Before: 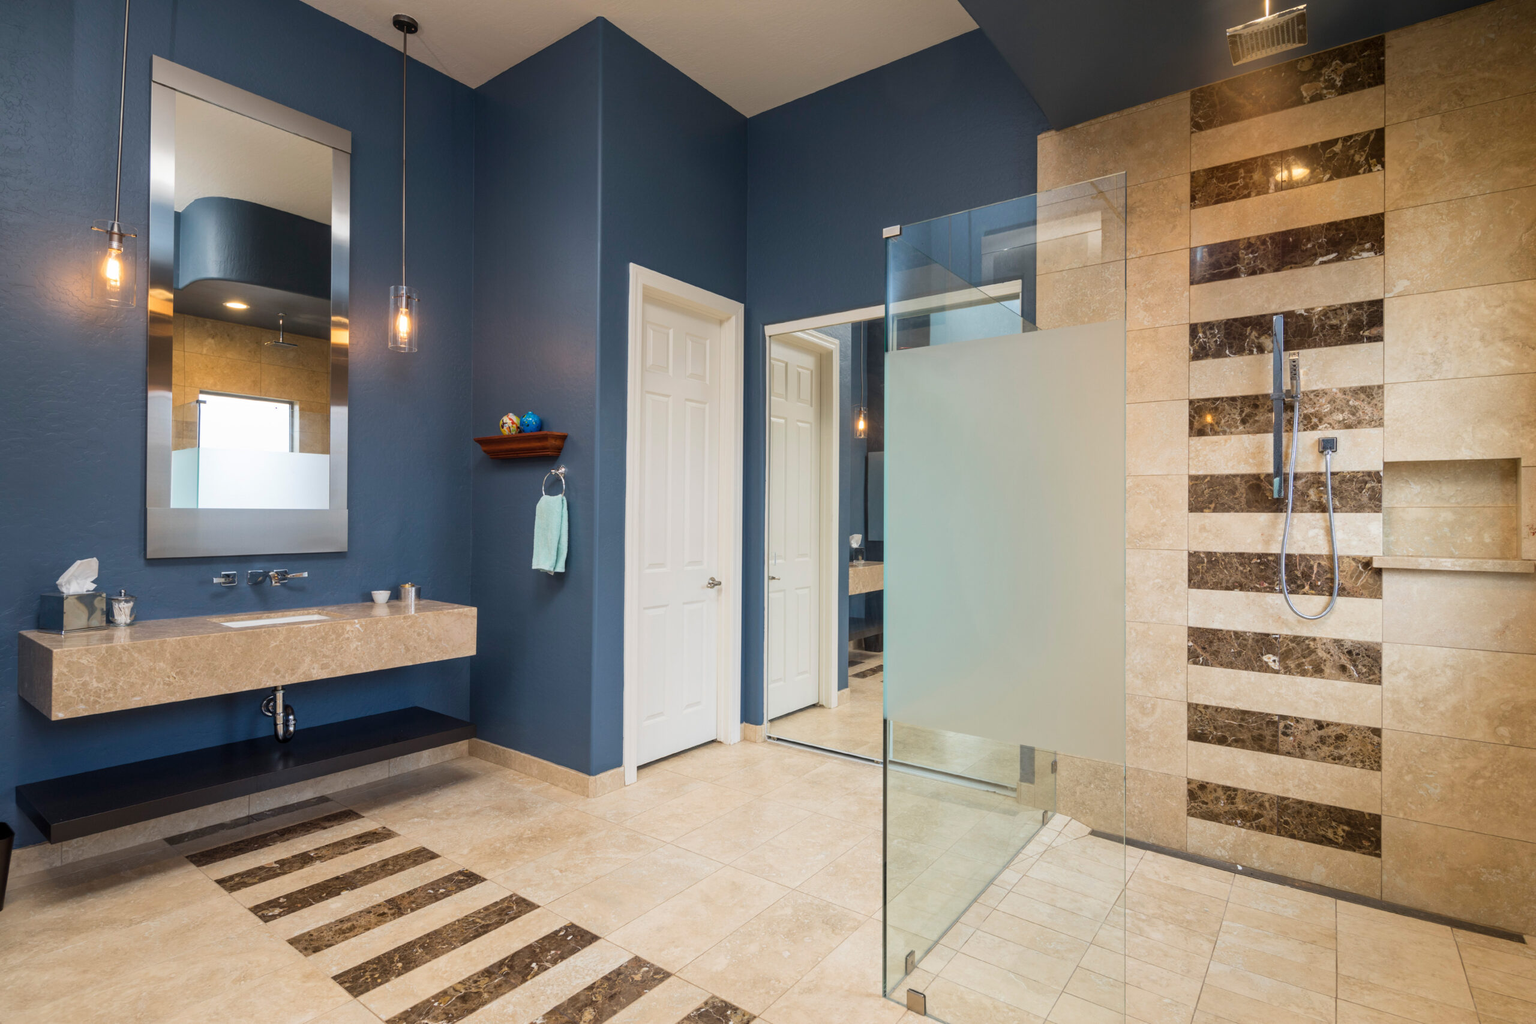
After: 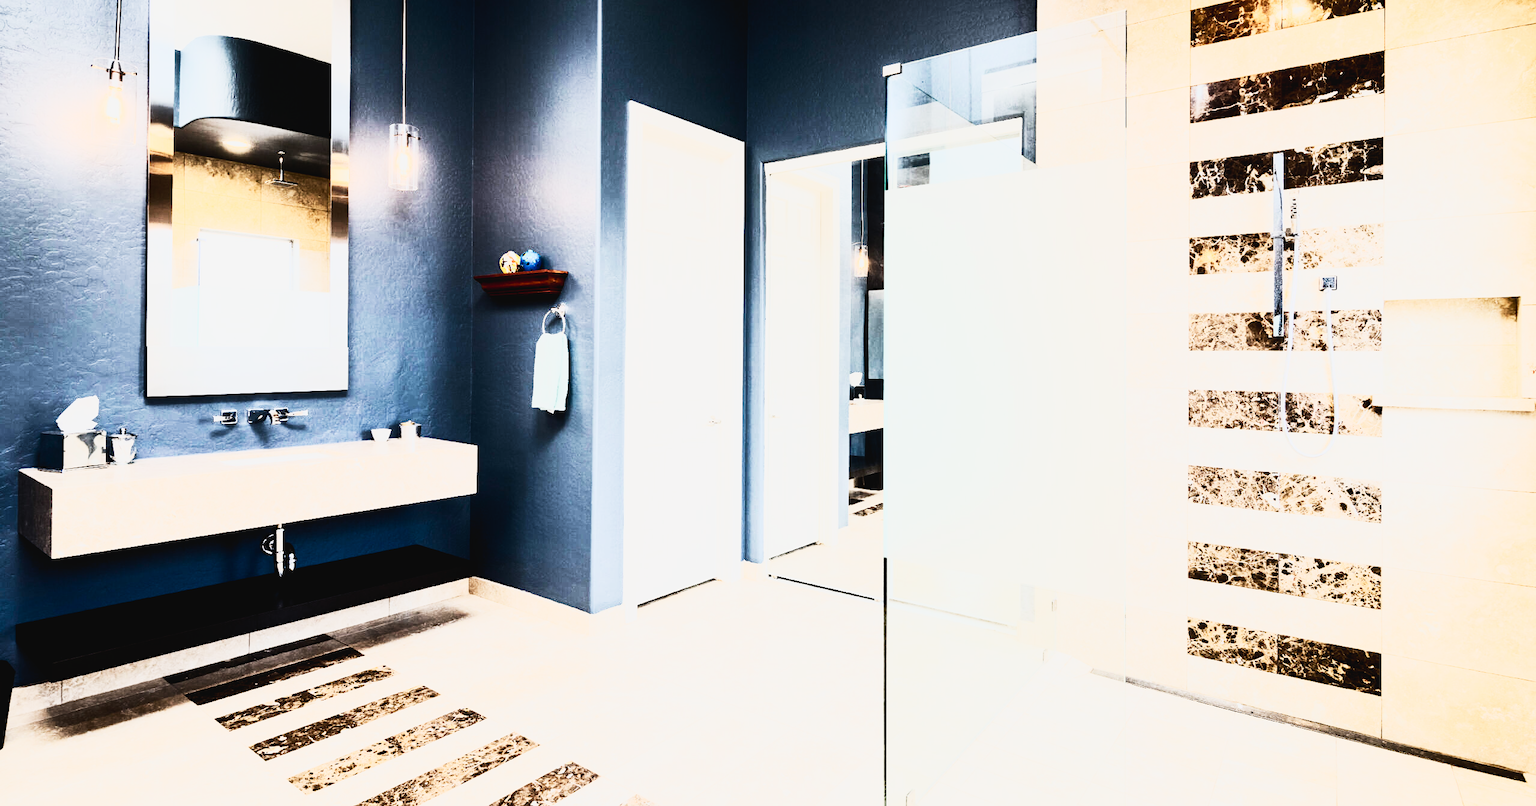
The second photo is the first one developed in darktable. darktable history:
exposure: black level correction 0.001, exposure 1 EV, compensate highlight preservation false
crop and rotate: top 15.827%, bottom 5.431%
contrast brightness saturation: contrast 0.925, brightness 0.203
tone curve: curves: ch0 [(0, 0.03) (0.037, 0.045) (0.123, 0.123) (0.19, 0.186) (0.277, 0.279) (0.474, 0.517) (0.584, 0.664) (0.678, 0.777) (0.875, 0.92) (1, 0.965)]; ch1 [(0, 0) (0.243, 0.245) (0.402, 0.41) (0.493, 0.487) (0.508, 0.503) (0.531, 0.532) (0.551, 0.556) (0.637, 0.671) (0.694, 0.732) (1, 1)]; ch2 [(0, 0) (0.249, 0.216) (0.356, 0.329) (0.424, 0.442) (0.476, 0.477) (0.498, 0.503) (0.517, 0.524) (0.532, 0.547) (0.562, 0.576) (0.614, 0.644) (0.706, 0.748) (0.808, 0.809) (0.991, 0.968)], preserve colors none
filmic rgb: black relative exposure -3.18 EV, white relative exposure 7.07 EV, hardness 1.48, contrast 1.355
